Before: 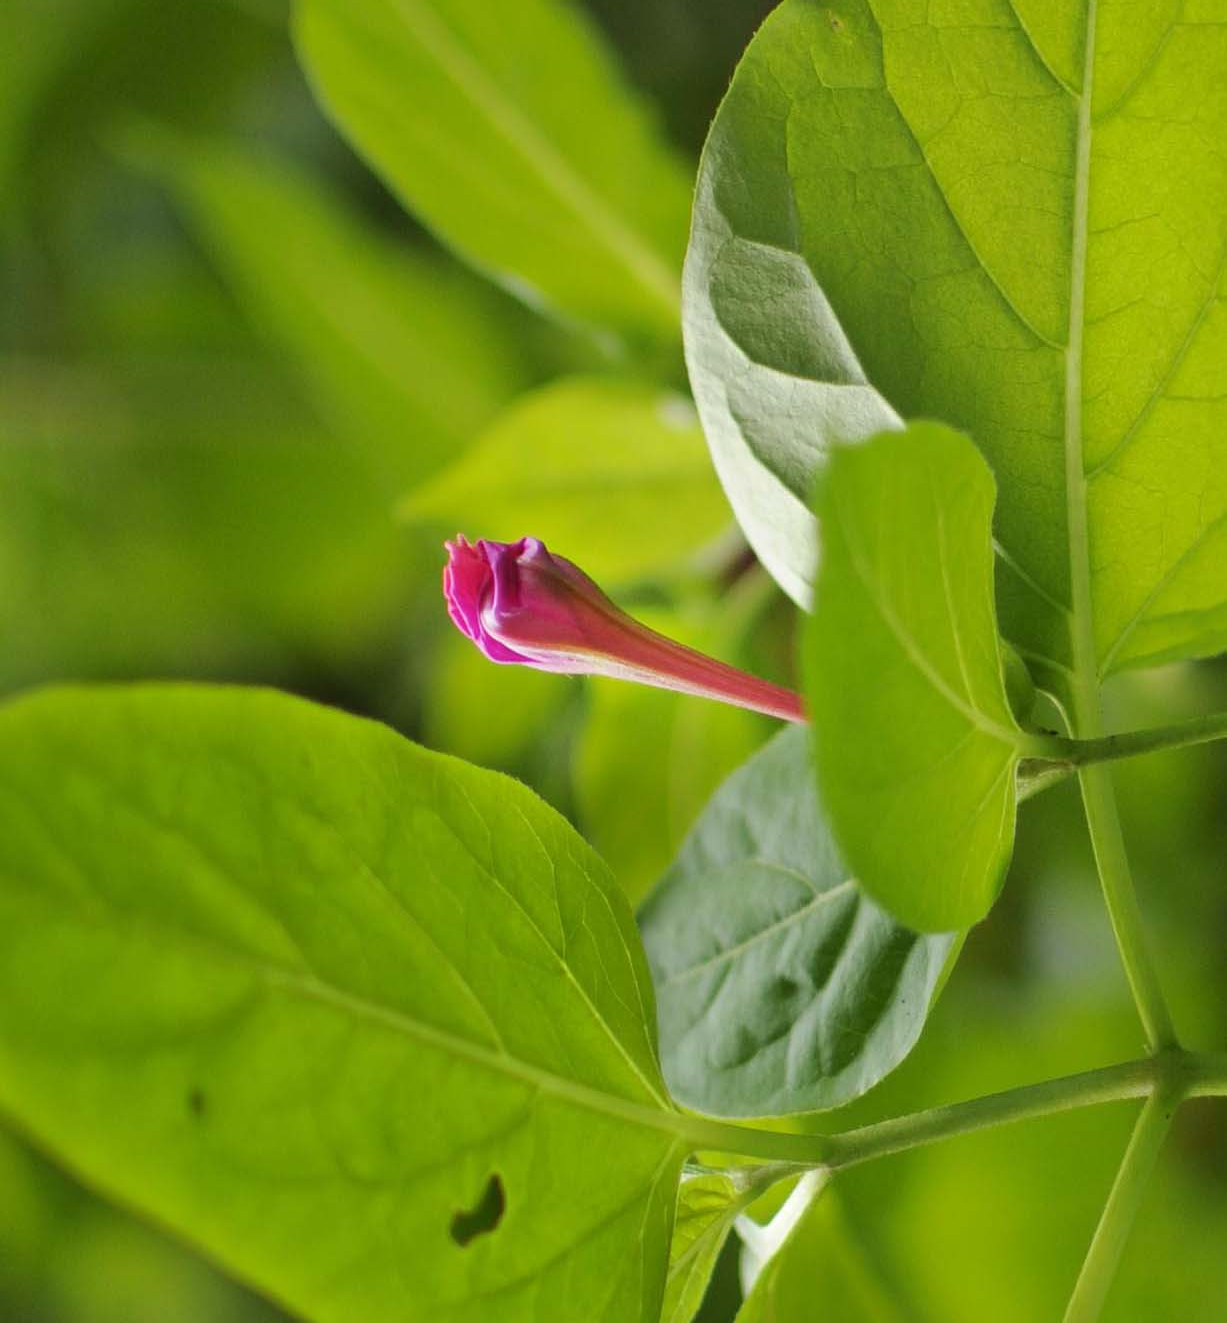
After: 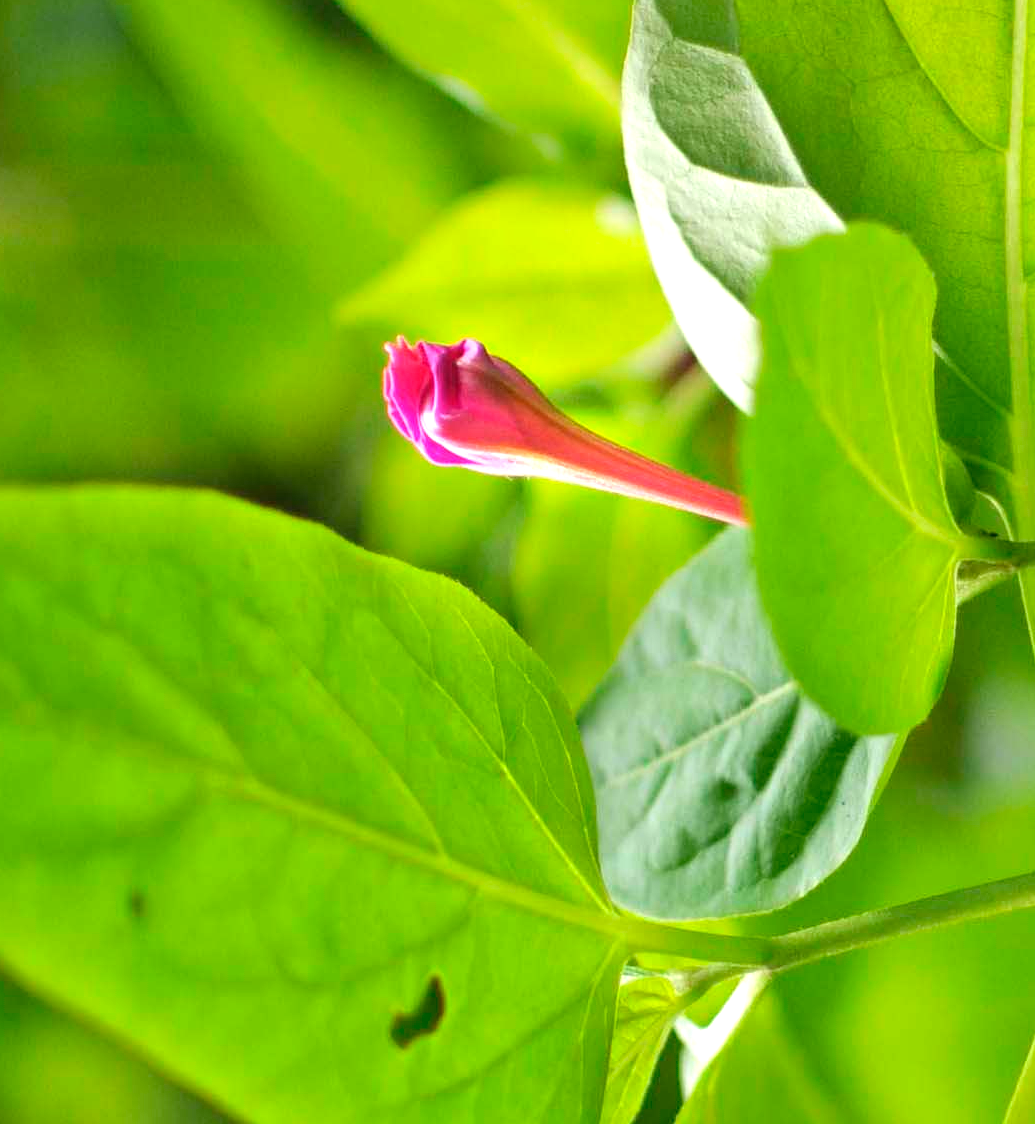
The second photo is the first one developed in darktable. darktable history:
exposure: exposure 0.777 EV, compensate exposure bias true, compensate highlight preservation false
crop and rotate: left 4.912%, top 15.017%, right 10.697%
